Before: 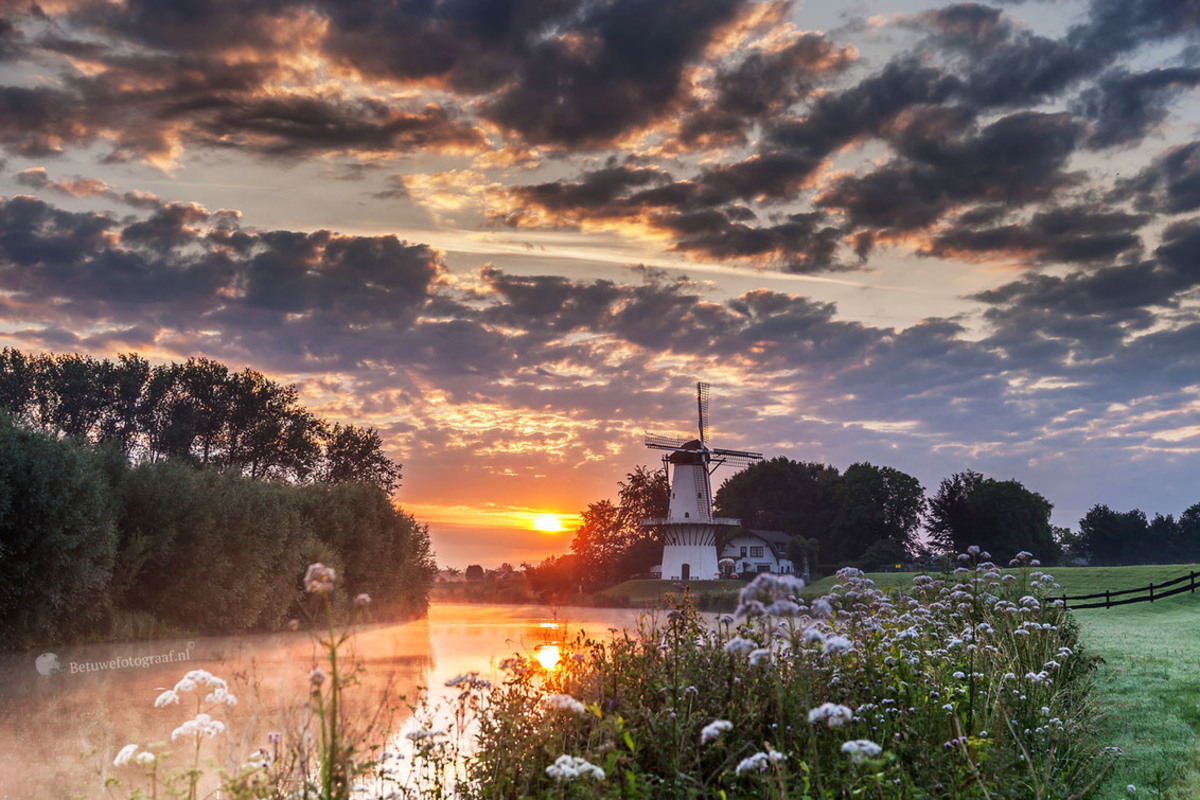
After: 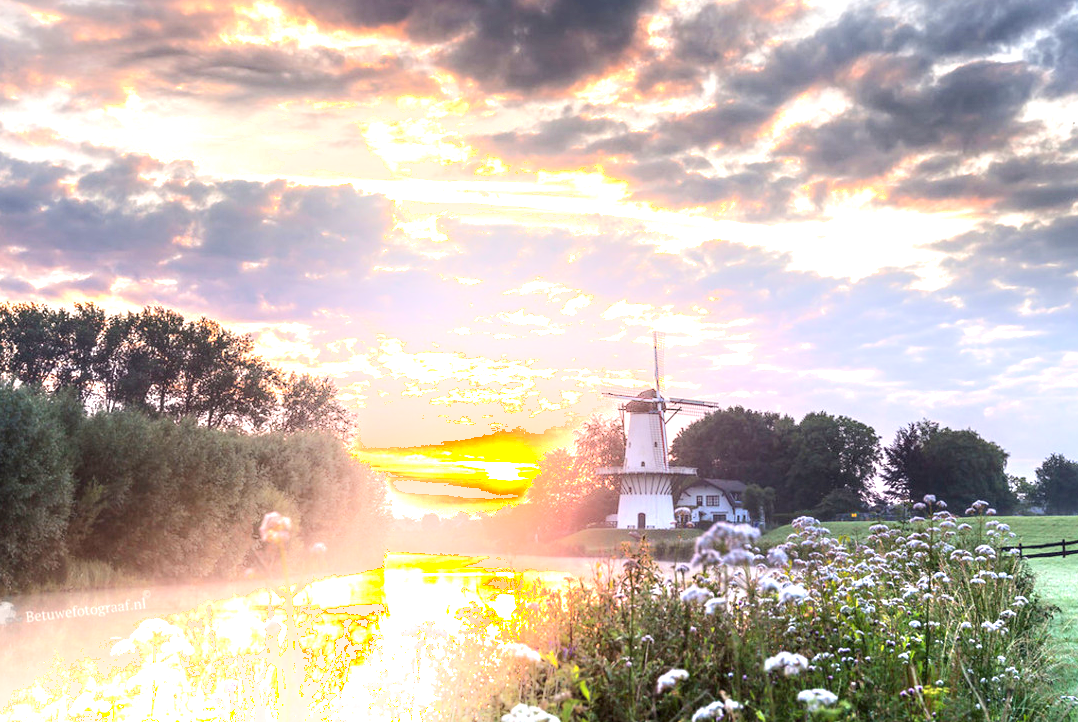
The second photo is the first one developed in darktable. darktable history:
shadows and highlights: shadows -89.22, highlights 91.84, soften with gaussian
crop: left 3.736%, top 6.435%, right 6.425%, bottom 3.249%
exposure: exposure 1.508 EV, compensate highlight preservation false
